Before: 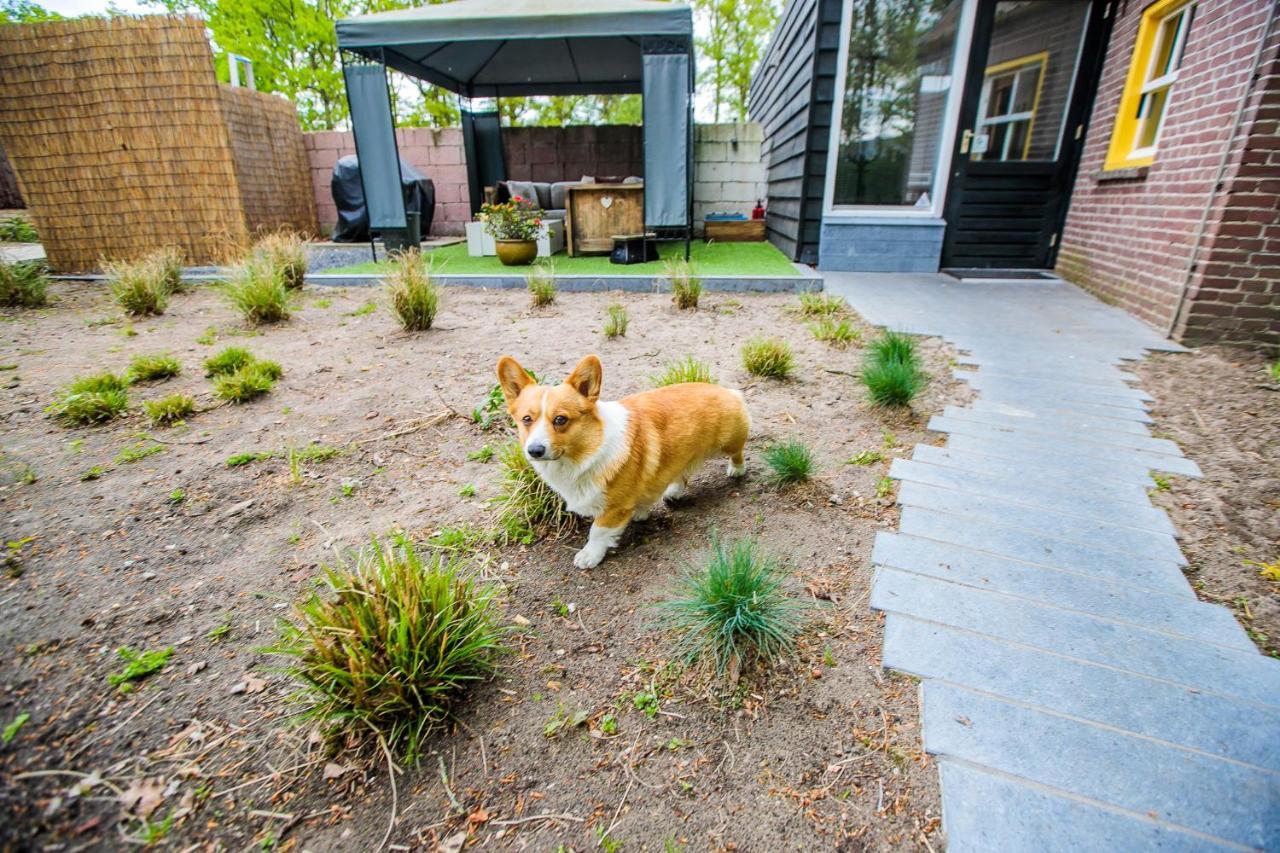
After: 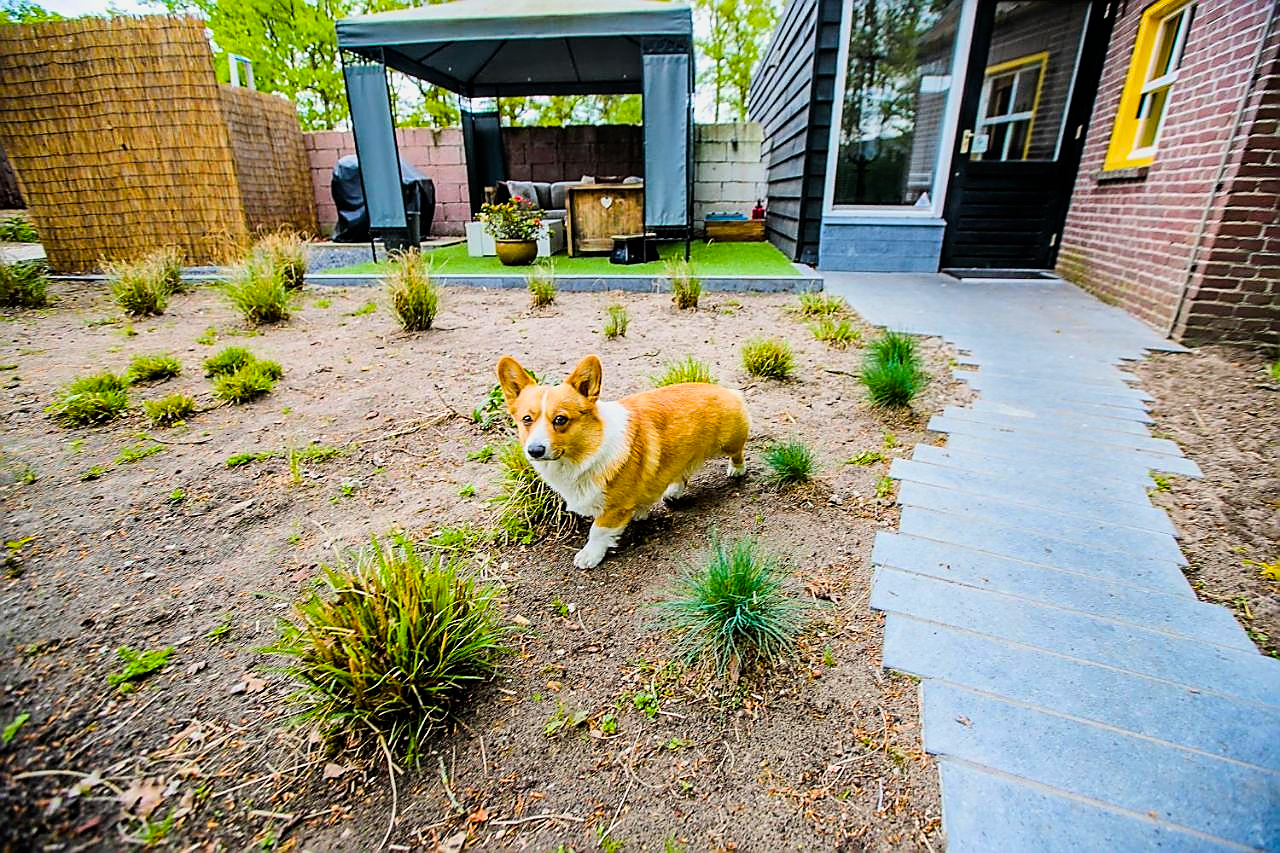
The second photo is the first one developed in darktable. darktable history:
sharpen: radius 1.357, amount 1.256, threshold 0.713
exposure: exposure -0.07 EV, compensate highlight preservation false
filmic rgb: black relative exposure -8.11 EV, white relative exposure 3 EV, threshold 2.97 EV, hardness 5.41, contrast 1.263, color science v6 (2022), enable highlight reconstruction true
color balance rgb: perceptual saturation grading › global saturation 30.588%, global vibrance 20%
